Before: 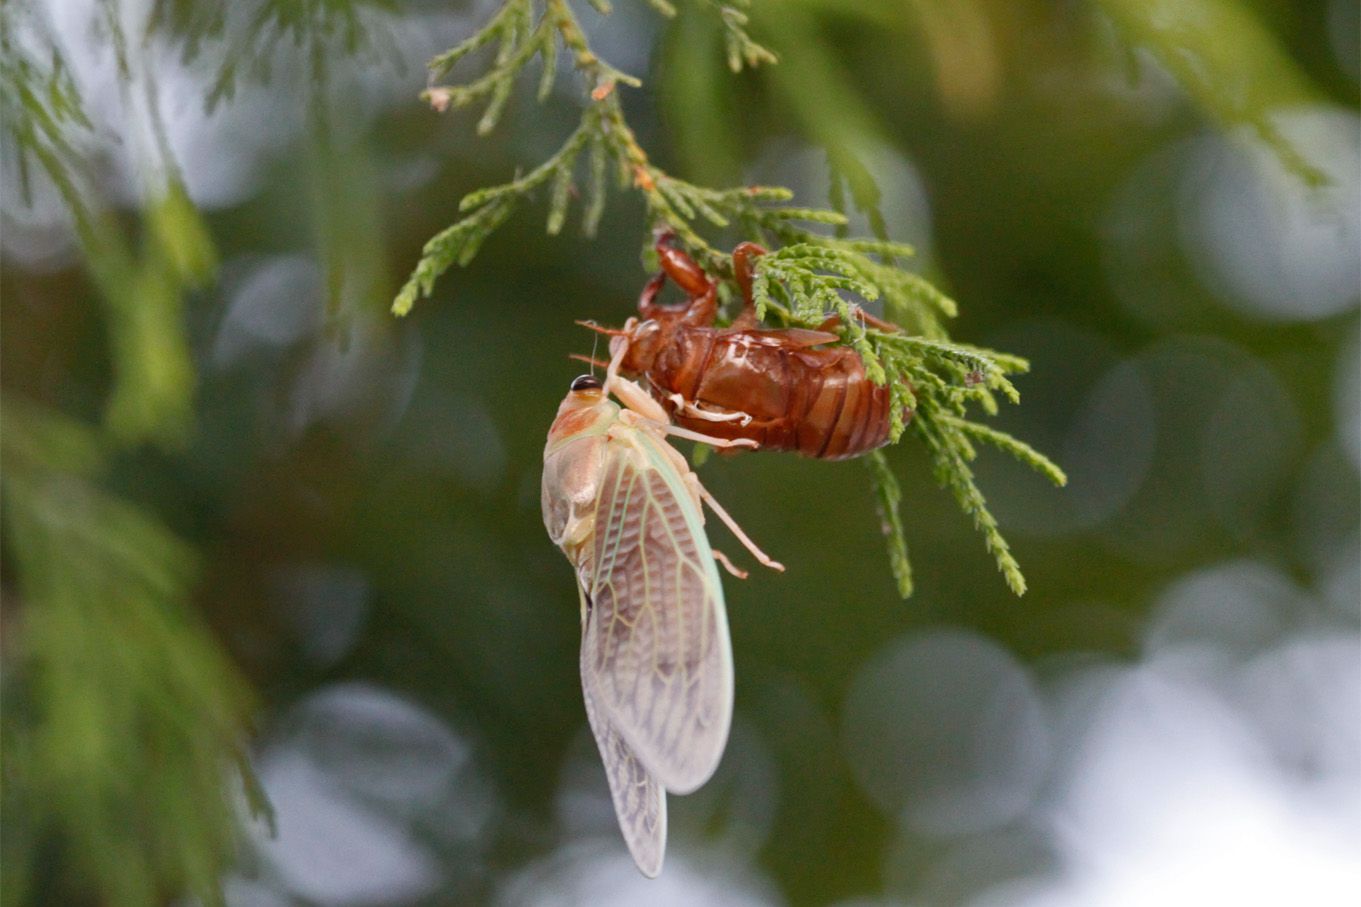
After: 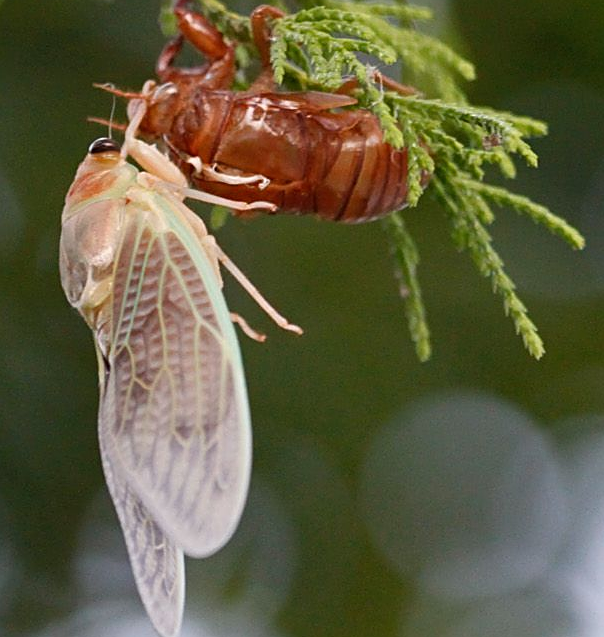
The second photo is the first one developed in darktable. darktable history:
sharpen: on, module defaults
crop: left 35.432%, top 26.233%, right 20.145%, bottom 3.432%
